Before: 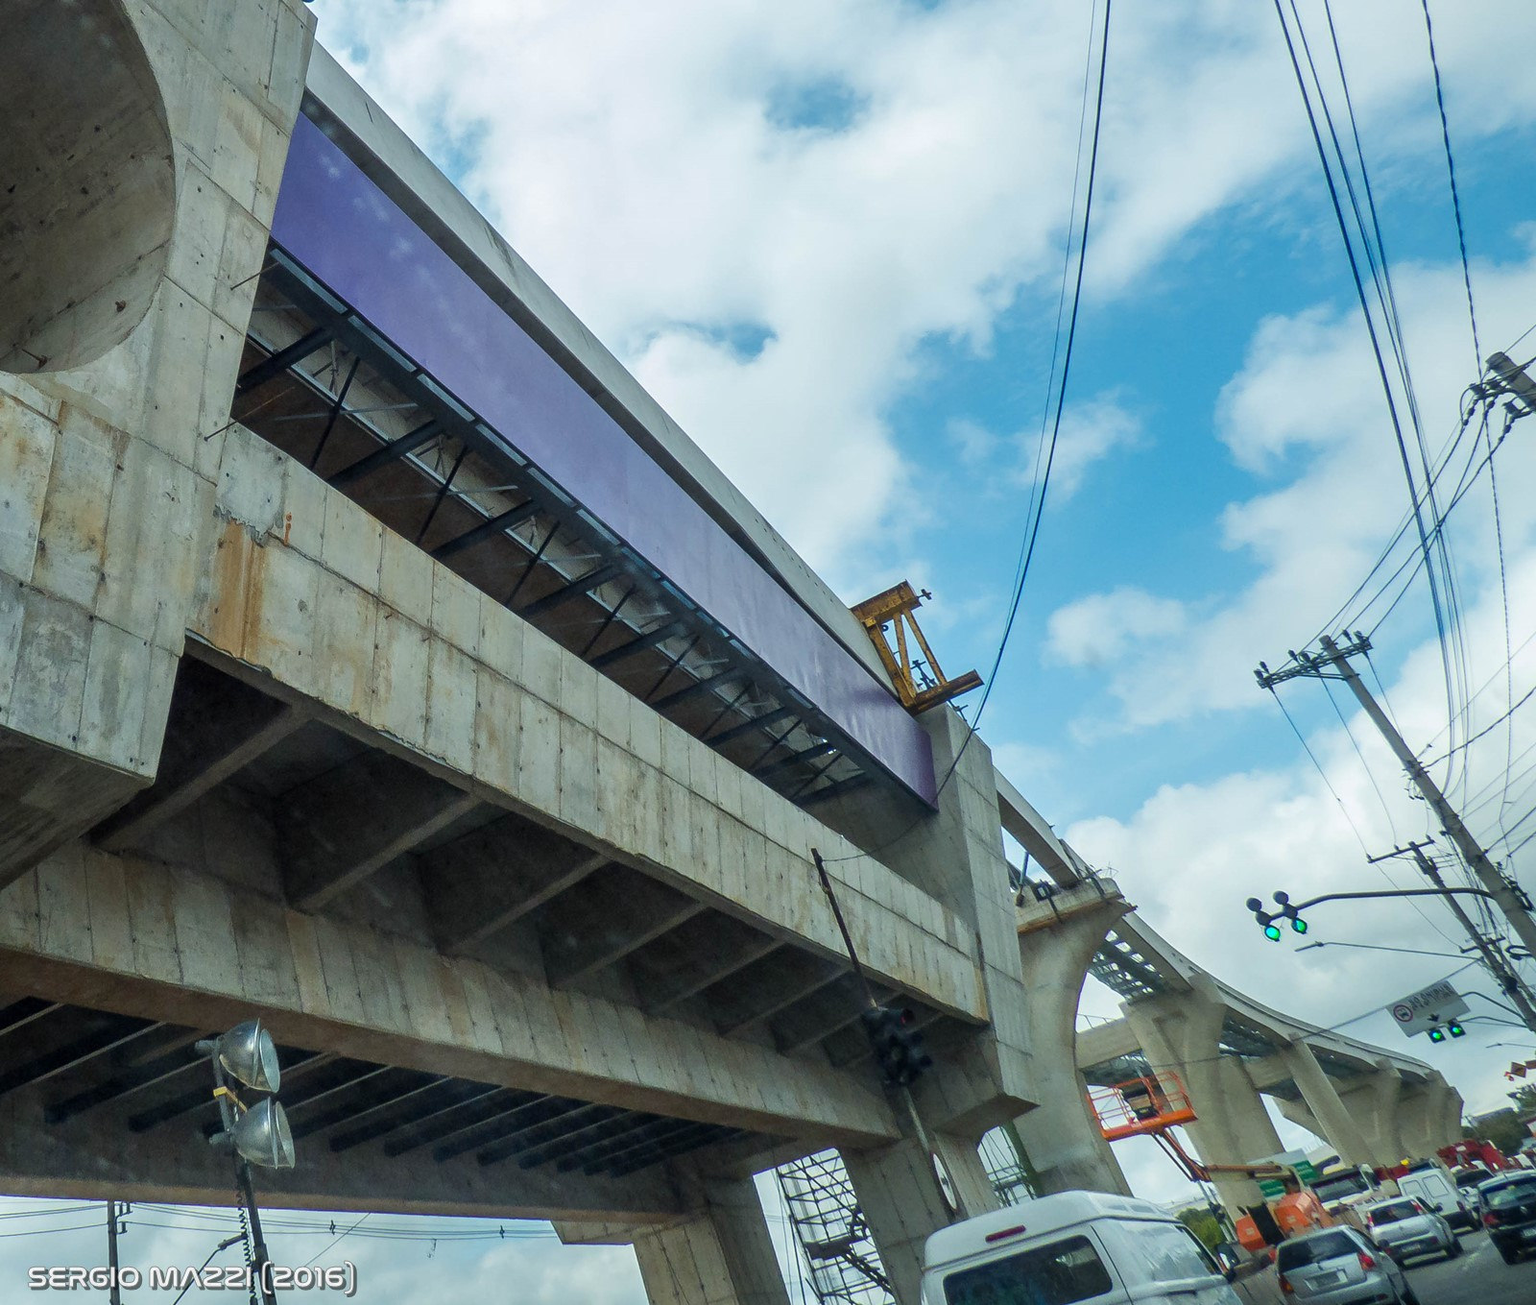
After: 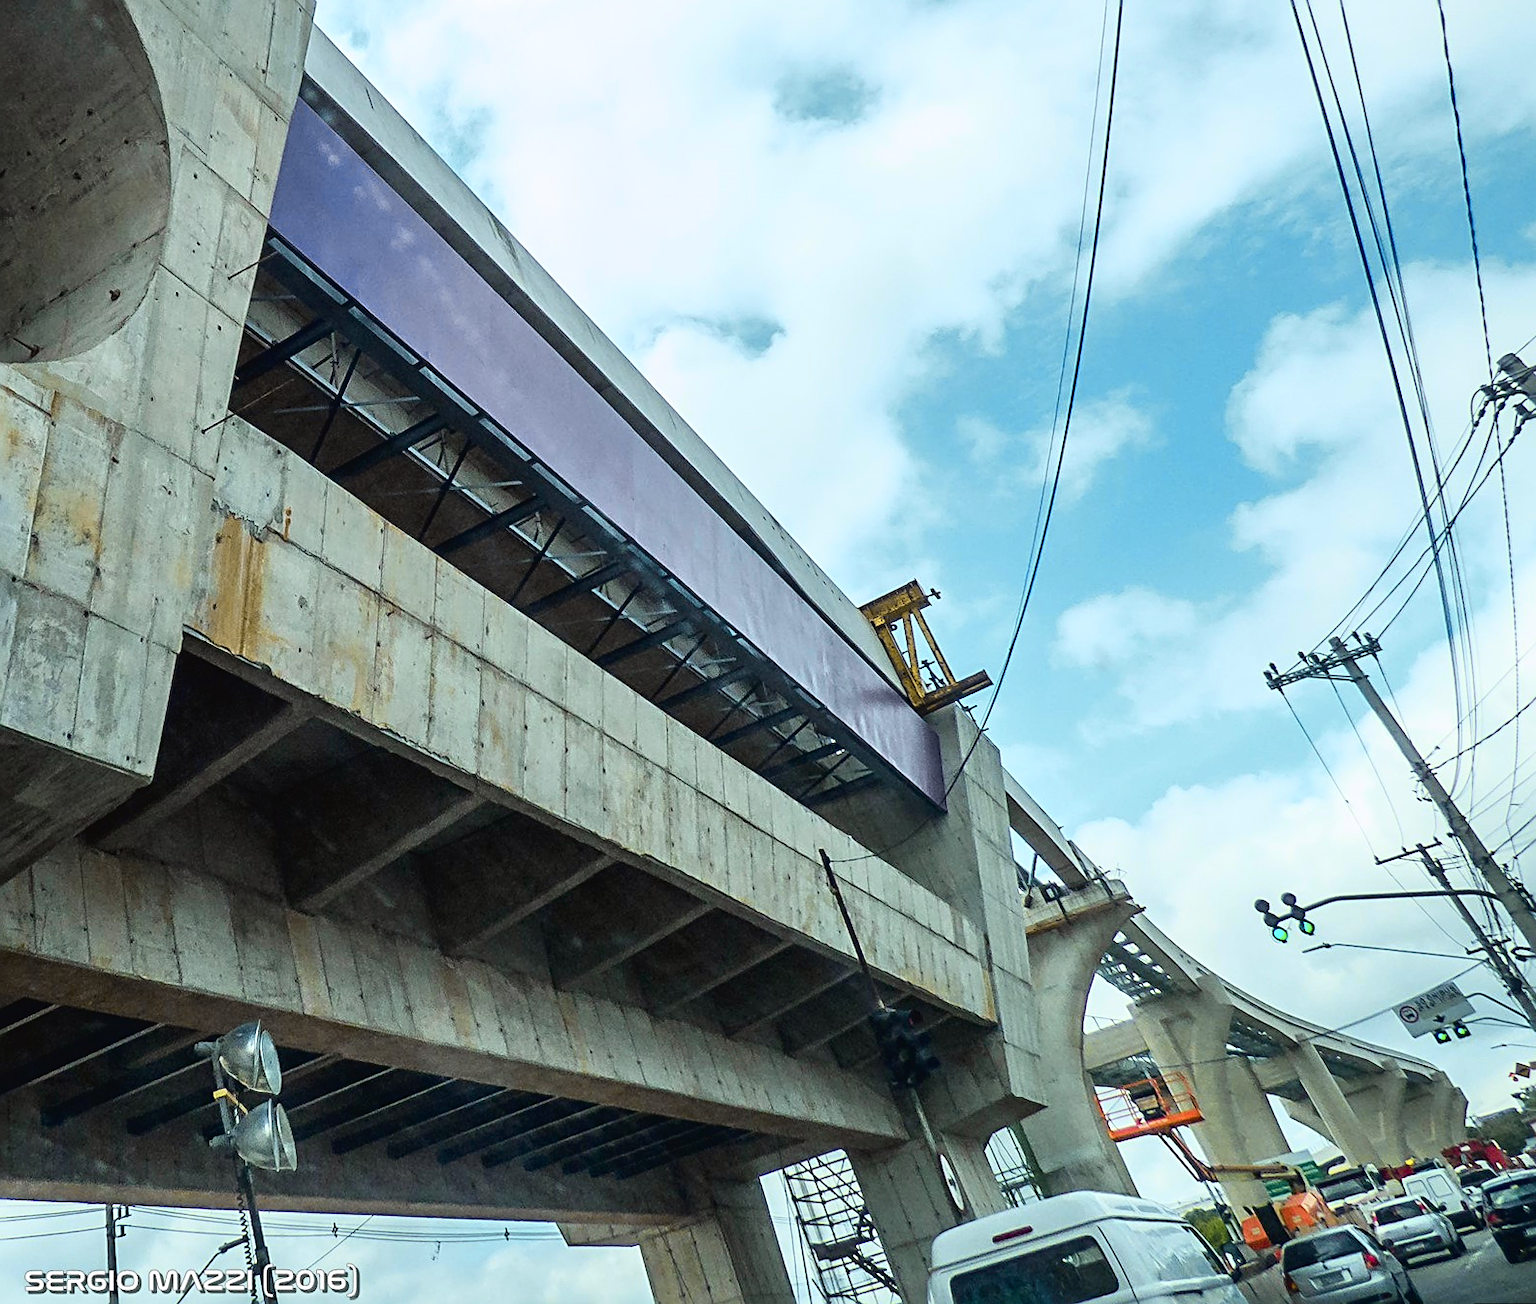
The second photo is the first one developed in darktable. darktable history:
tone curve: curves: ch0 [(0, 0.024) (0.049, 0.038) (0.176, 0.162) (0.311, 0.337) (0.416, 0.471) (0.565, 0.658) (0.817, 0.911) (1, 1)]; ch1 [(0, 0) (0.339, 0.358) (0.445, 0.439) (0.476, 0.47) (0.504, 0.504) (0.53, 0.511) (0.557, 0.558) (0.627, 0.664) (0.728, 0.786) (1, 1)]; ch2 [(0, 0) (0.327, 0.324) (0.417, 0.44) (0.46, 0.453) (0.502, 0.504) (0.526, 0.52) (0.549, 0.561) (0.619, 0.657) (0.76, 0.765) (1, 1)], color space Lab, independent channels, preserve colors none
sharpen: radius 2.543, amount 0.636
rotate and perspective: rotation 0.174°, lens shift (vertical) 0.013, lens shift (horizontal) 0.019, shear 0.001, automatic cropping original format, crop left 0.007, crop right 0.991, crop top 0.016, crop bottom 0.997
